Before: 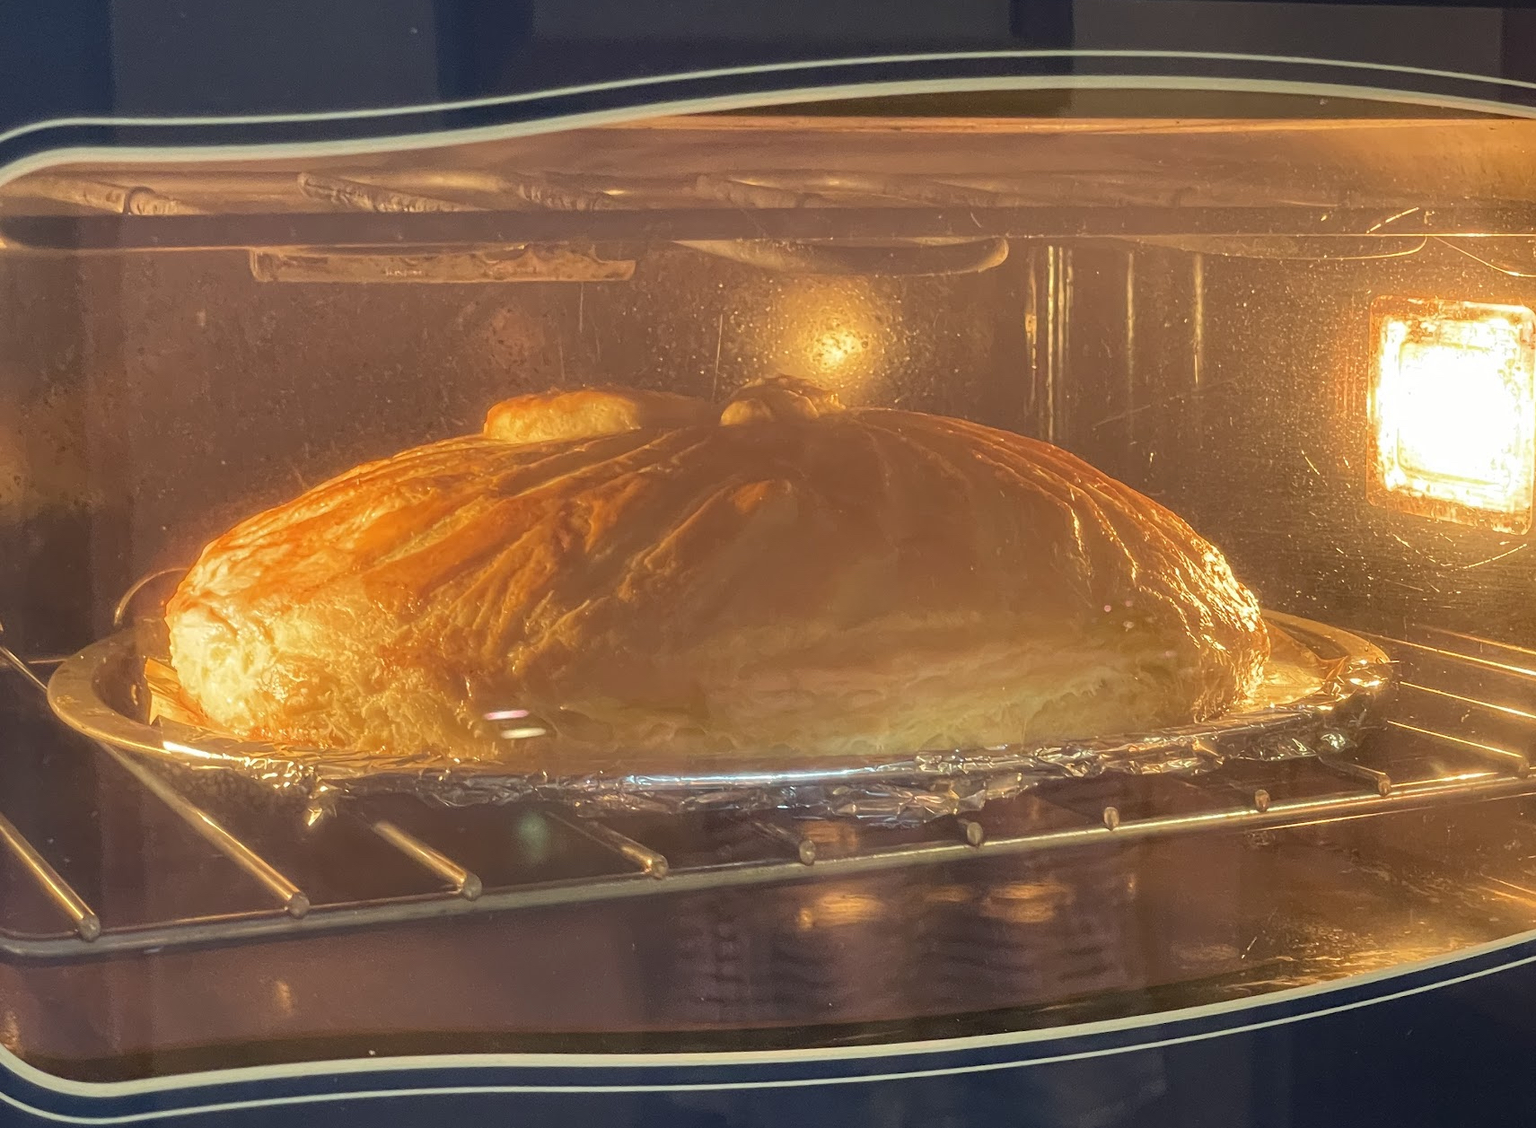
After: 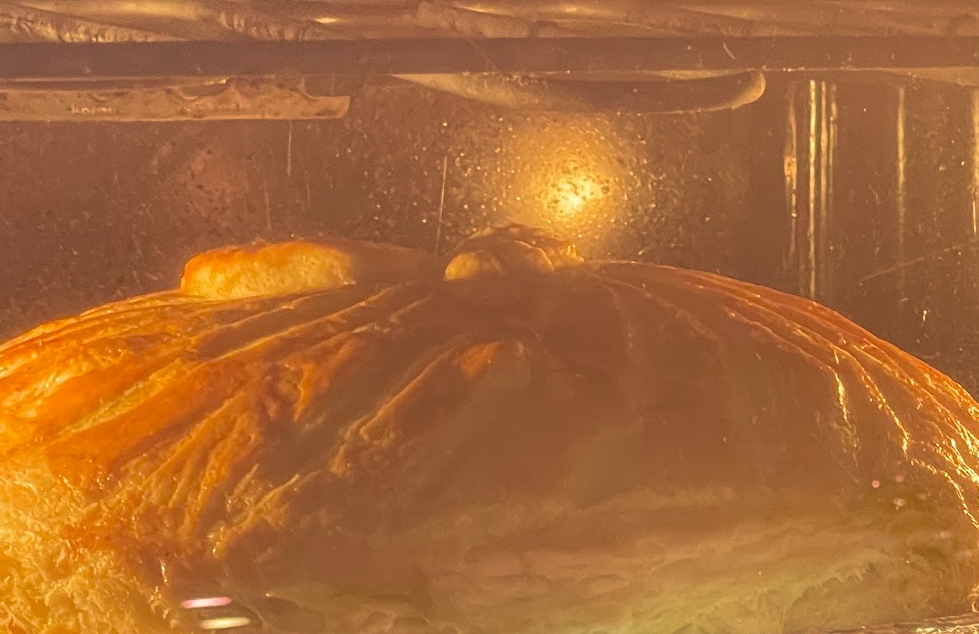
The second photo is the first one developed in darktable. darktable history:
crop: left 20.932%, top 15.471%, right 21.848%, bottom 34.081%
velvia: strength 45%
contrast brightness saturation: saturation -0.05
